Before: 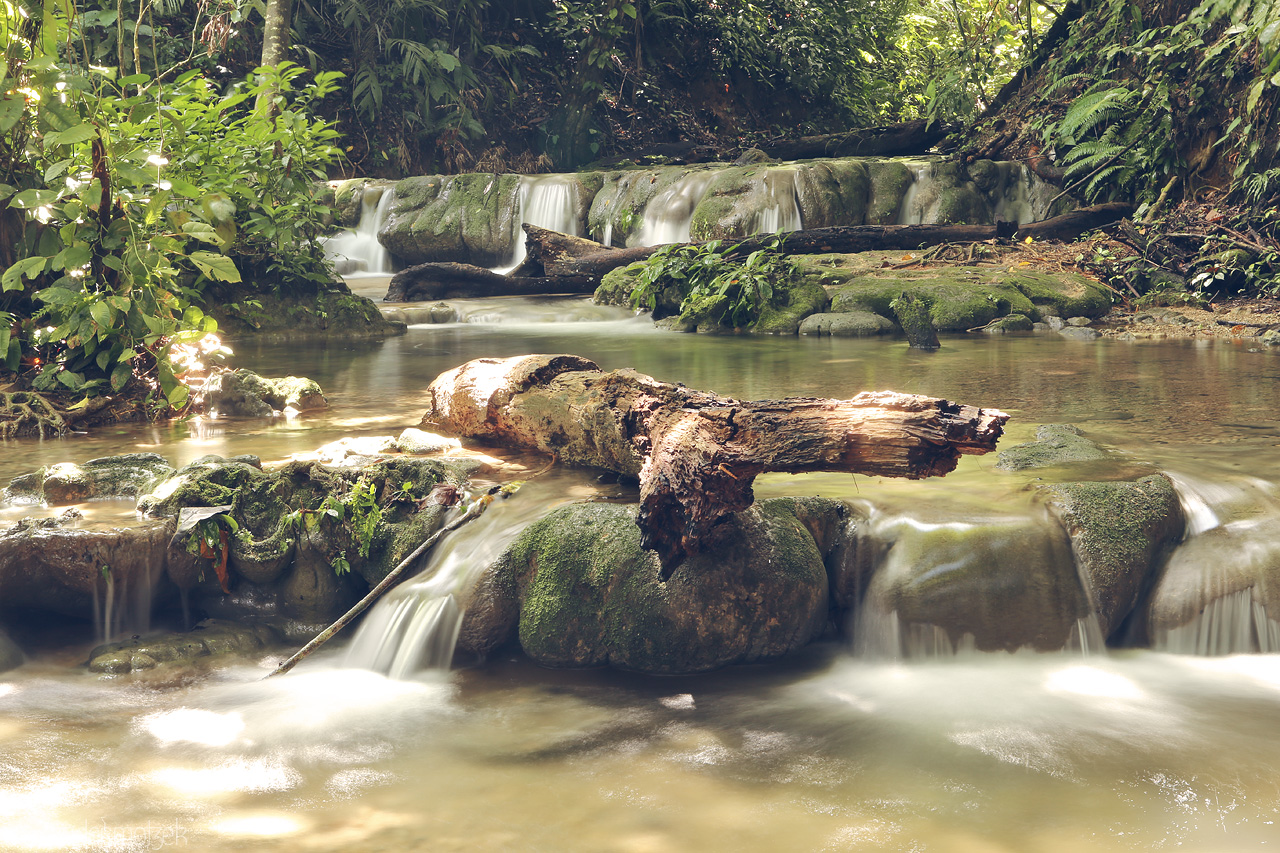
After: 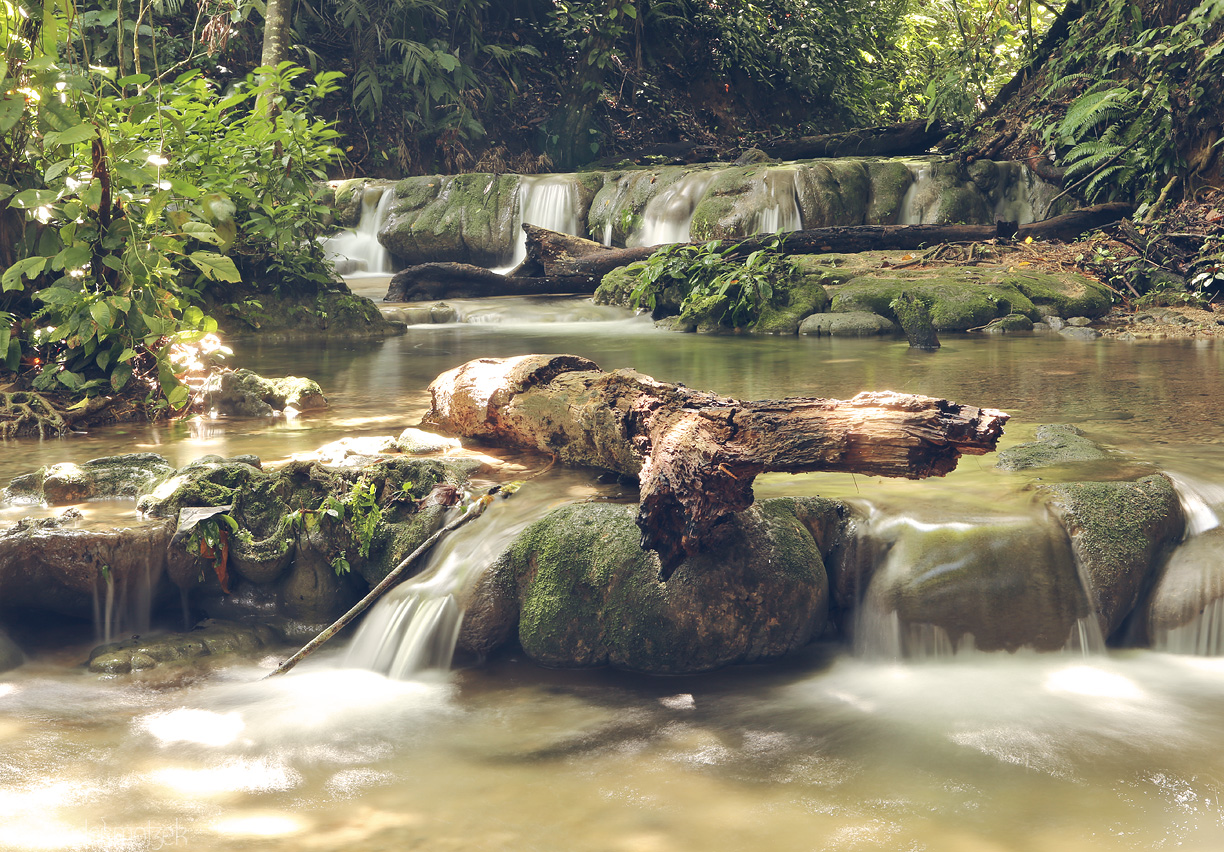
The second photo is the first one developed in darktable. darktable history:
crop: right 4.304%, bottom 0.048%
